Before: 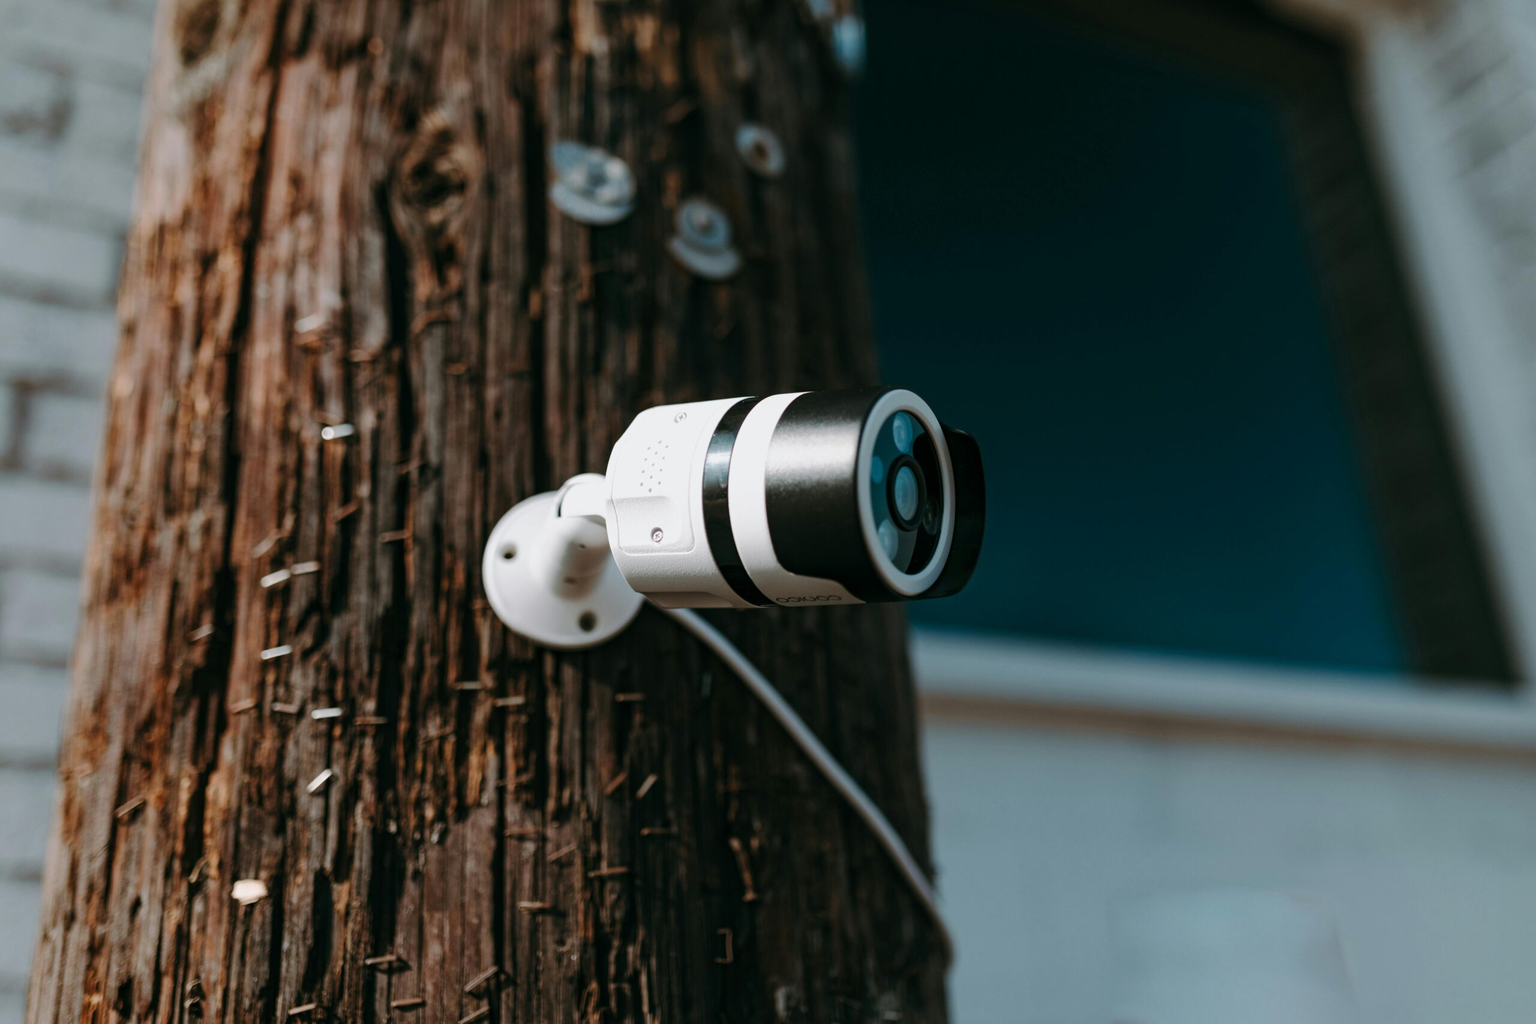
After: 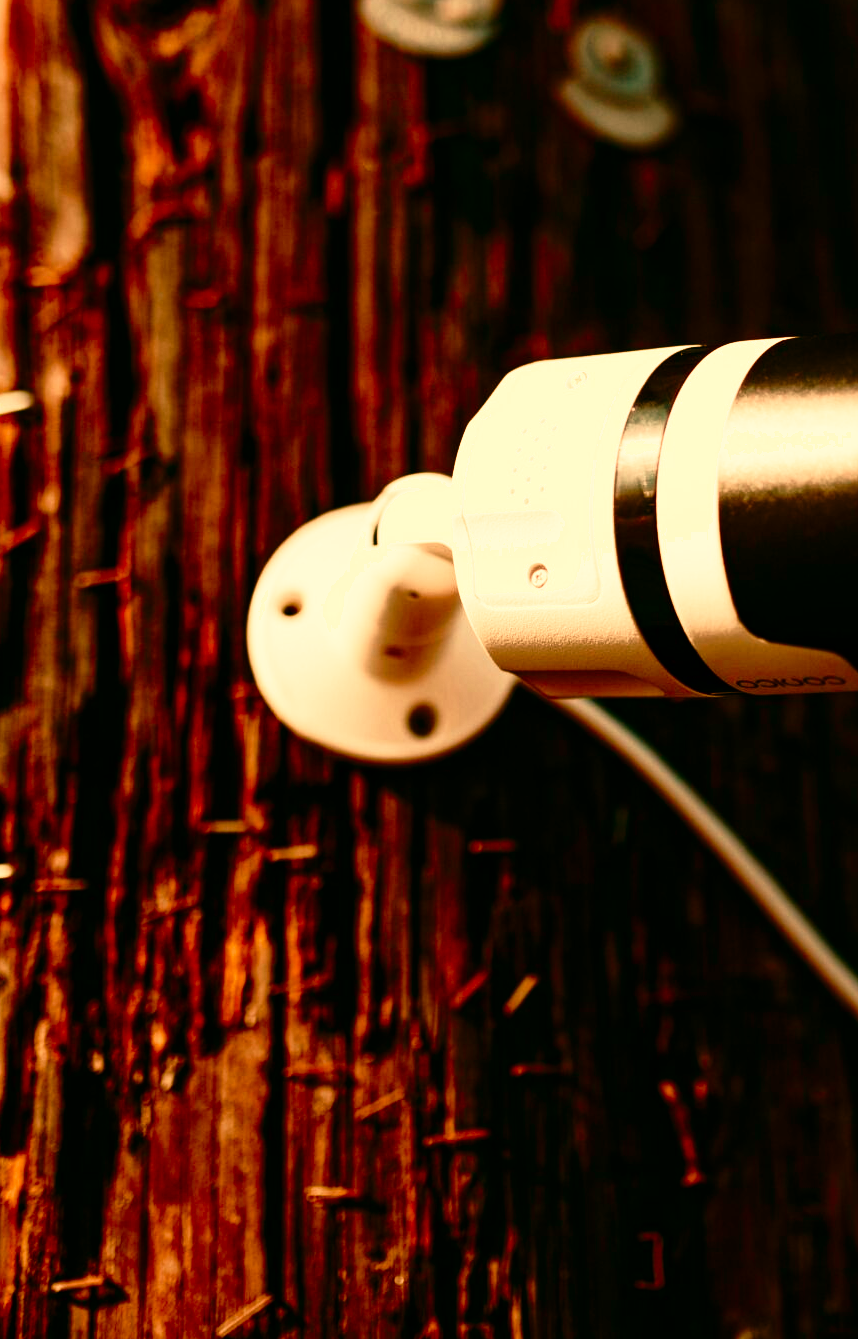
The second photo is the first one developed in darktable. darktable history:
shadows and highlights: shadows 0, highlights 40
white balance: red 1.467, blue 0.684
base curve: curves: ch0 [(0, 0) (0.028, 0.03) (0.121, 0.232) (0.46, 0.748) (0.859, 0.968) (1, 1)], preserve colors none
crop and rotate: left 21.77%, top 18.528%, right 44.676%, bottom 2.997%
contrast brightness saturation: brightness -0.25, saturation 0.2
